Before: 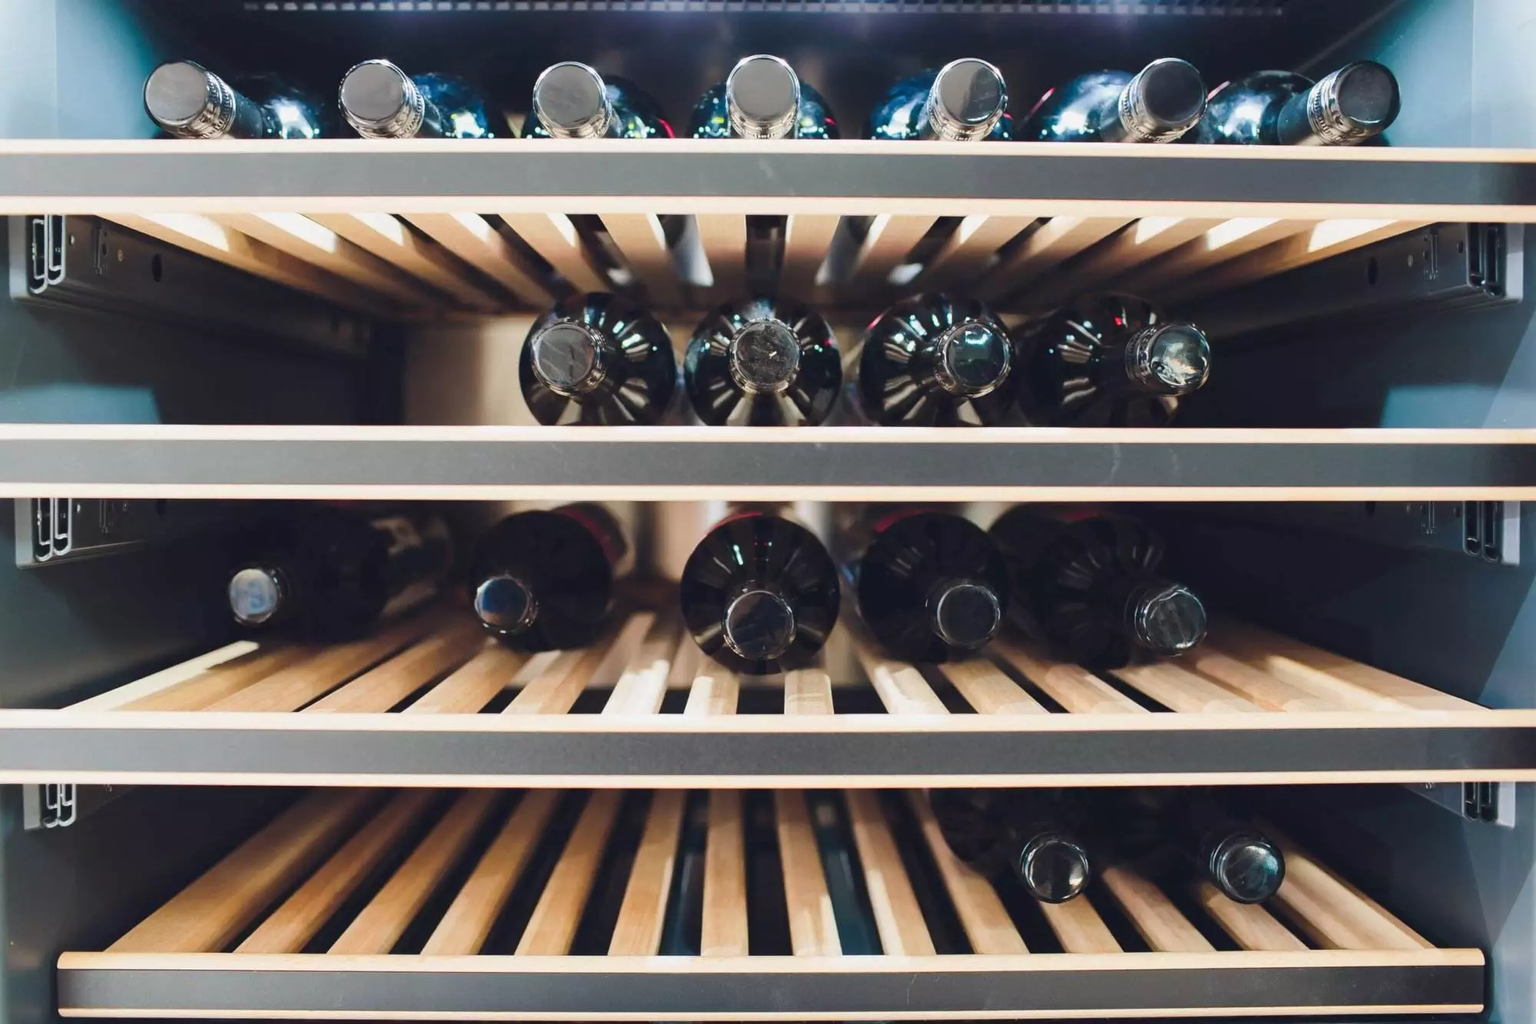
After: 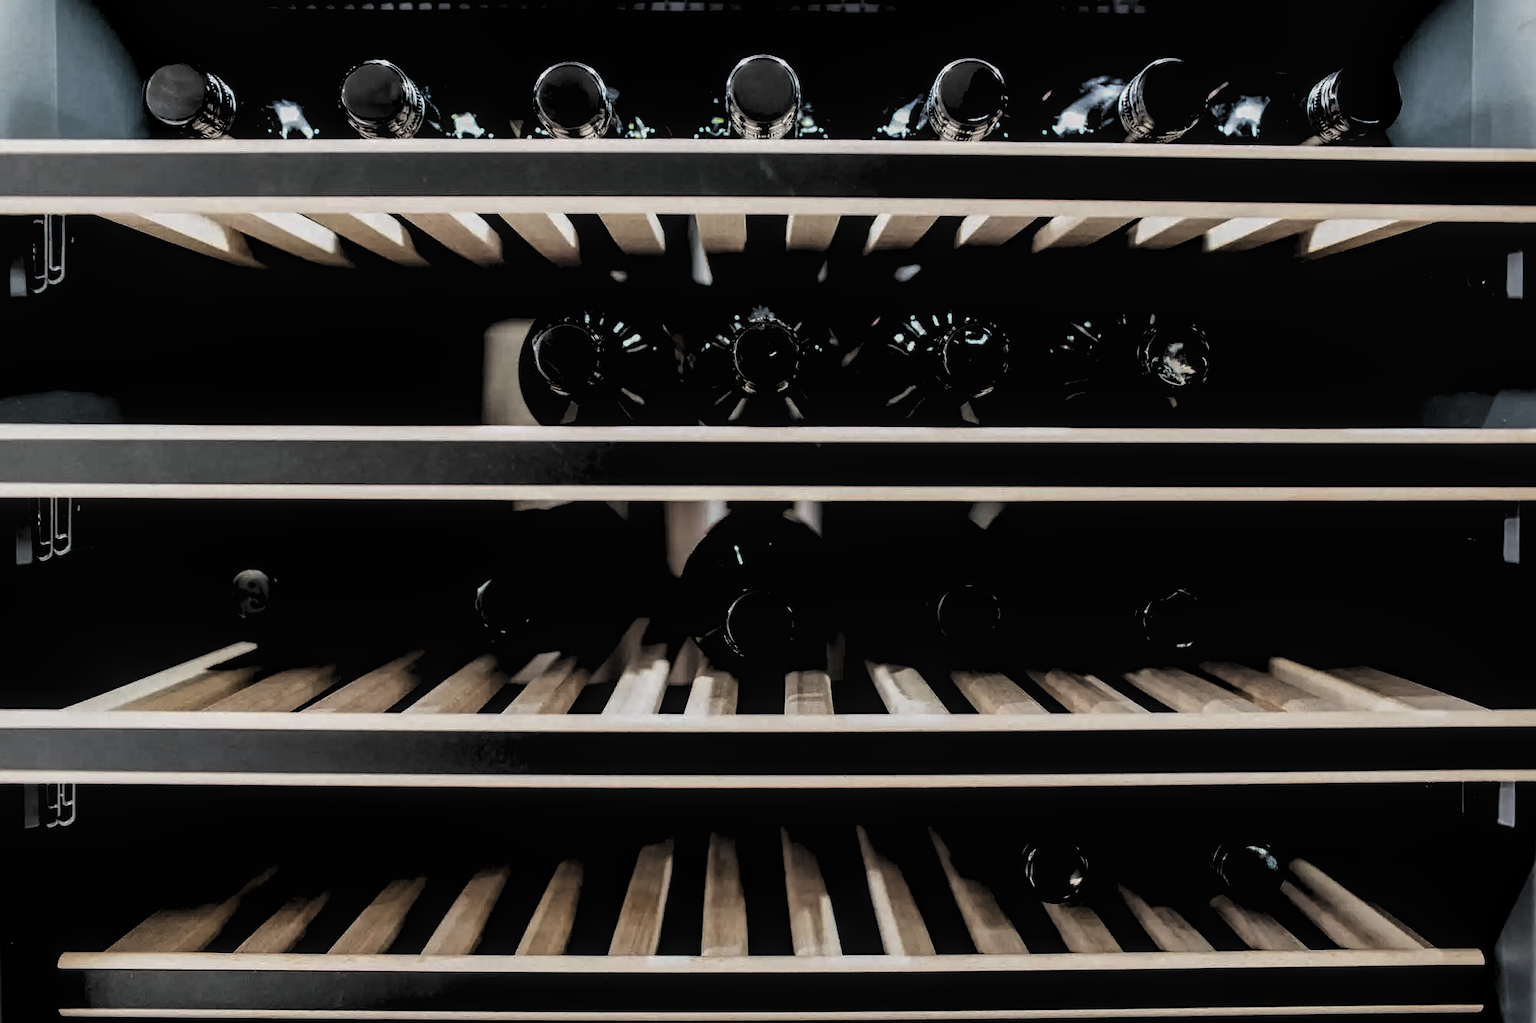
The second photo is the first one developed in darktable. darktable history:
local contrast: on, module defaults
levels: levels [0.514, 0.759, 1]
contrast brightness saturation: saturation -0.098
